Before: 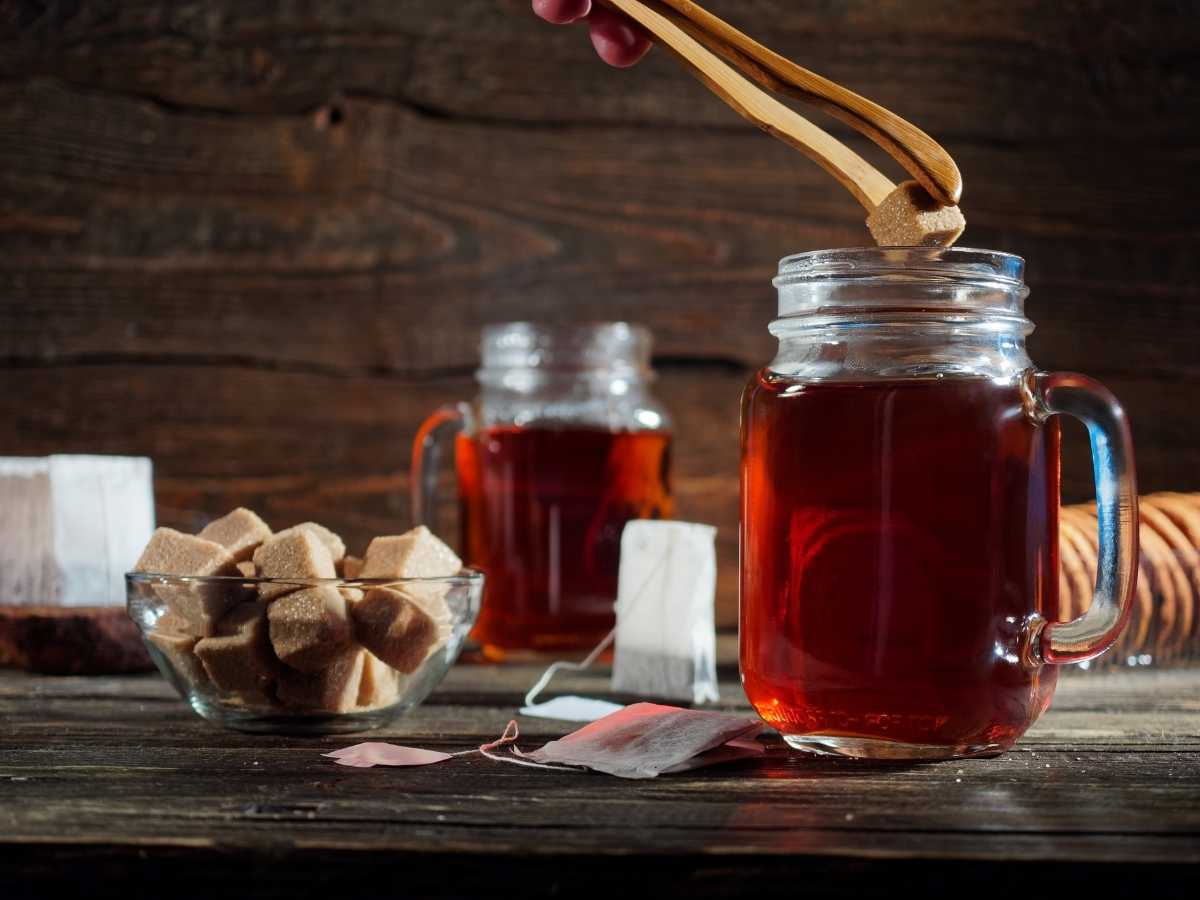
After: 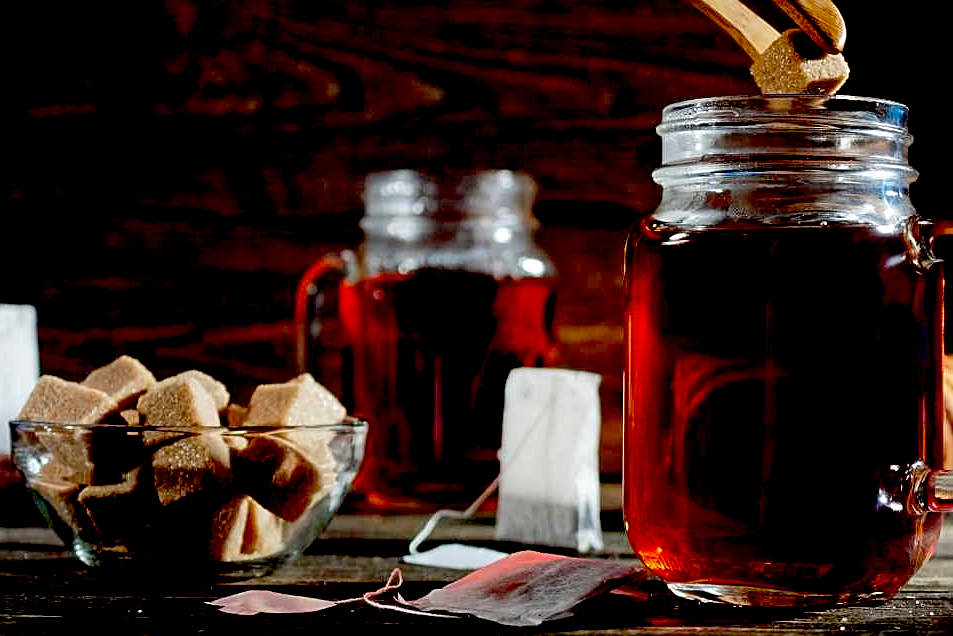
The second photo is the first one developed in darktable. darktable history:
exposure: black level correction 0.056, compensate highlight preservation false
crop: left 9.712%, top 16.928%, right 10.845%, bottom 12.332%
local contrast: highlights 100%, shadows 100%, detail 120%, midtone range 0.2
sharpen: on, module defaults
